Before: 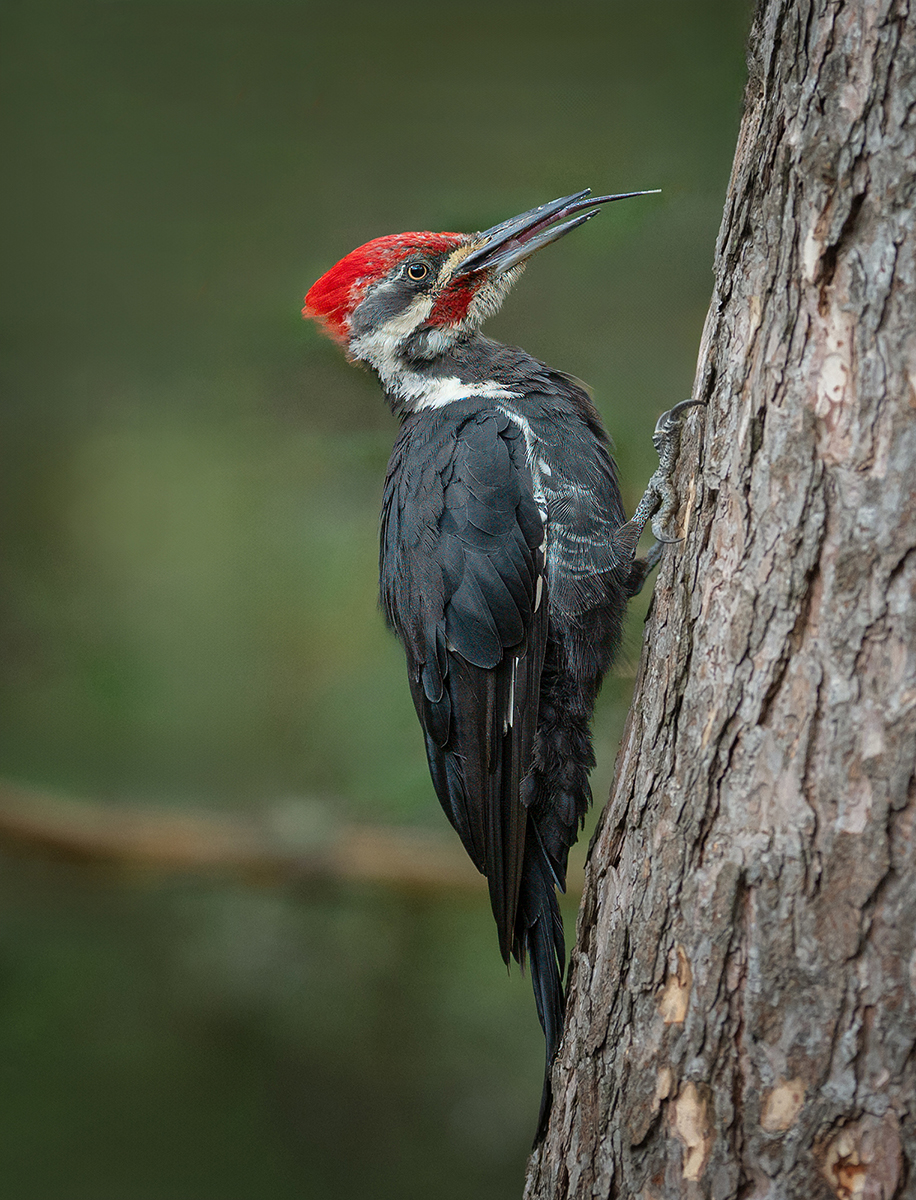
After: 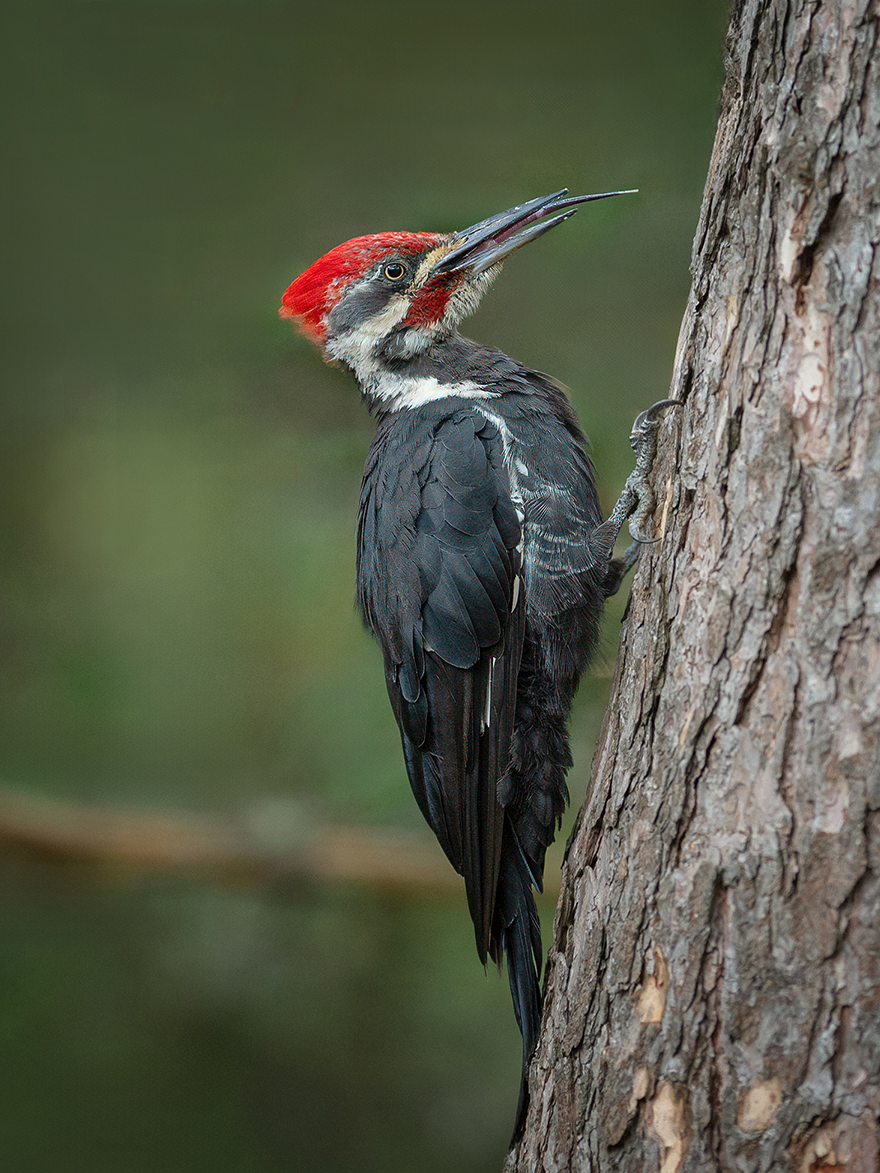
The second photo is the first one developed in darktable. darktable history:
crop and rotate: left 2.574%, right 1.326%, bottom 2.178%
